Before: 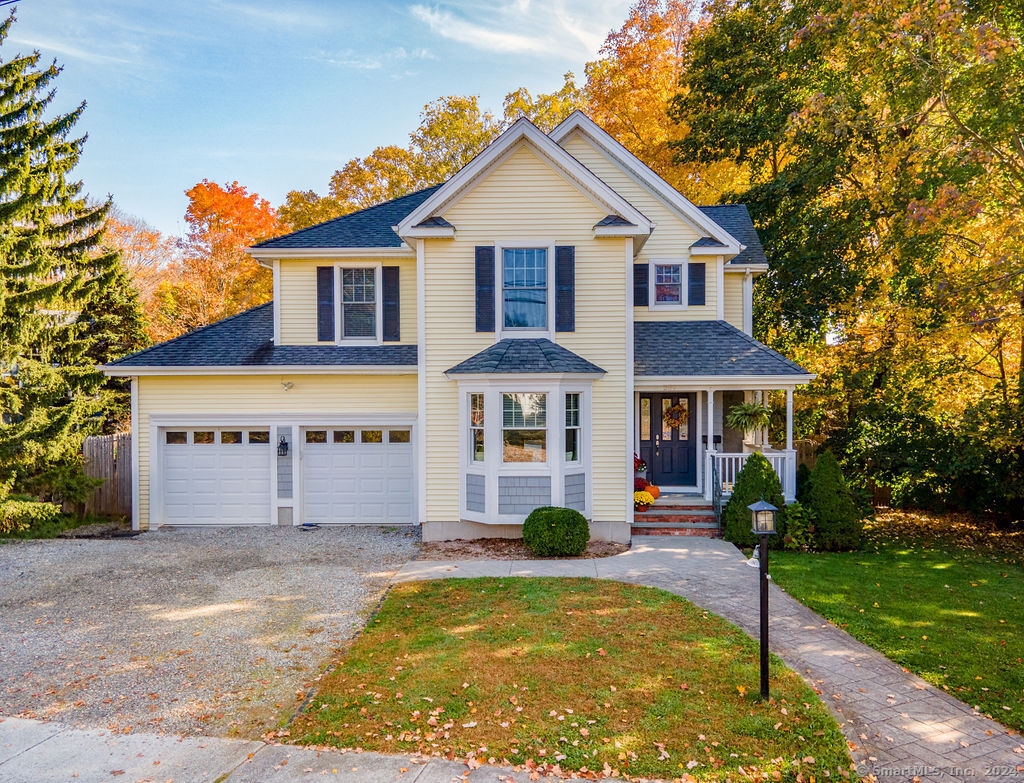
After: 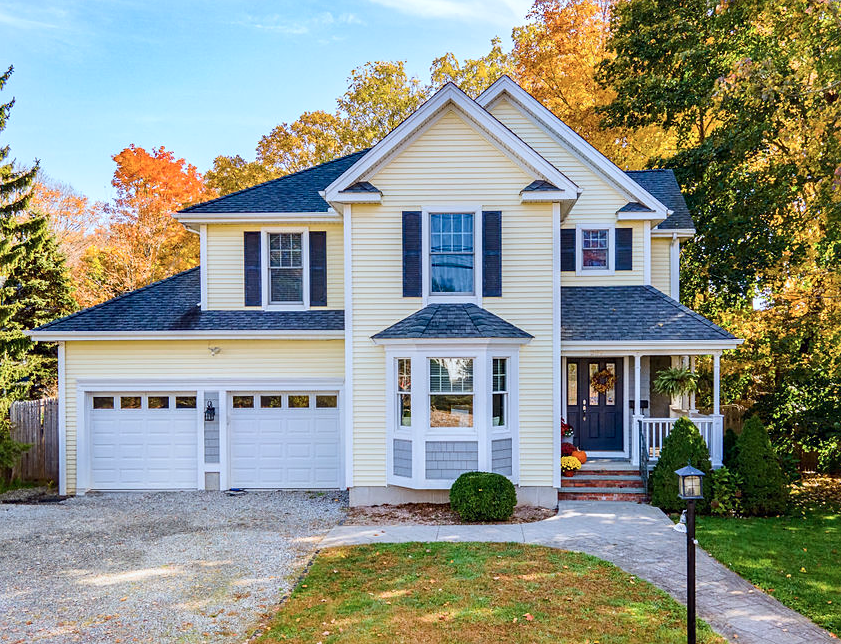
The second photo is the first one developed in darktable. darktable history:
sharpen: amount 0.2
color calibration: illuminant custom, x 0.368, y 0.373, temperature 4330.32 K
exposure: compensate highlight preservation false
crop and rotate: left 7.196%, top 4.574%, right 10.605%, bottom 13.178%
contrast brightness saturation: contrast 0.15, brightness 0.05
